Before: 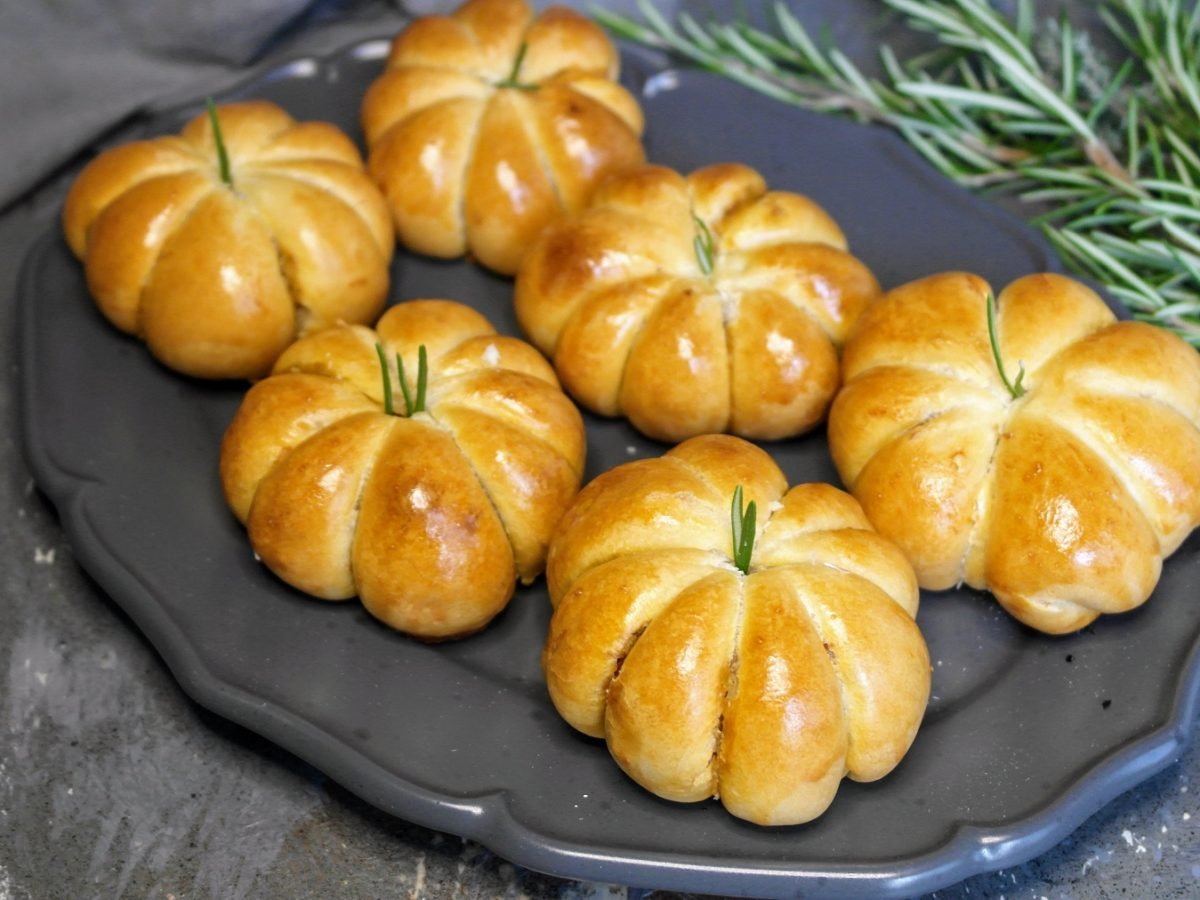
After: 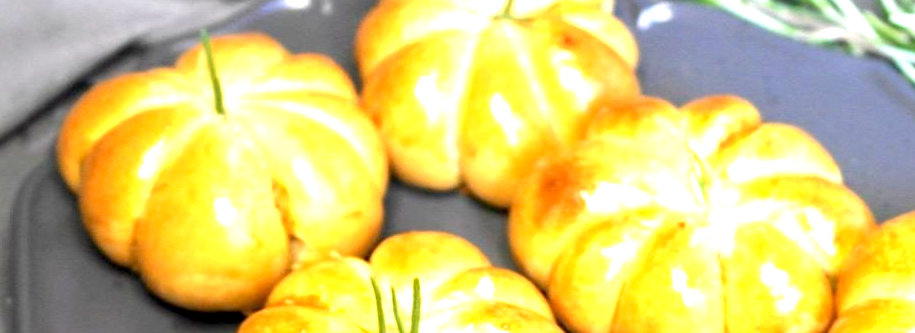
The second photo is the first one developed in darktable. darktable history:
exposure: black level correction 0.001, exposure 1.865 EV, compensate exposure bias true, compensate highlight preservation false
sharpen: radius 5.355, amount 0.309, threshold 26.55
crop: left 0.531%, top 7.631%, right 23.164%, bottom 54.839%
